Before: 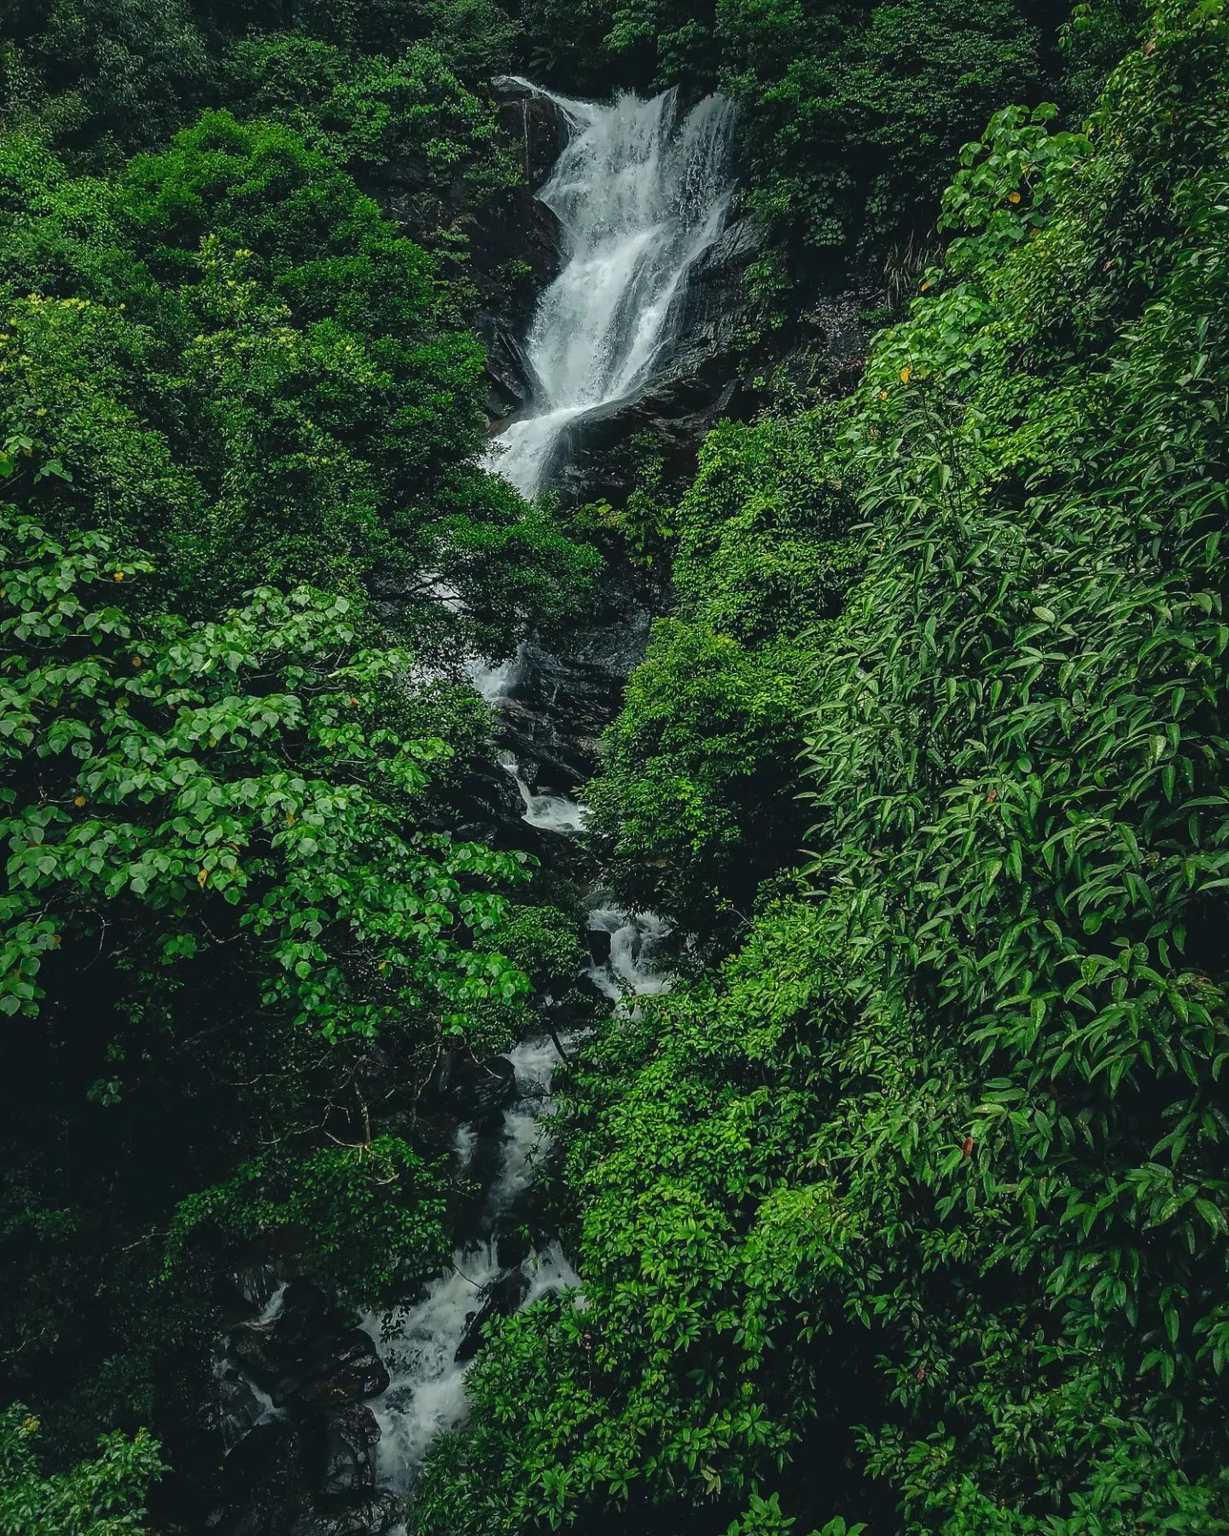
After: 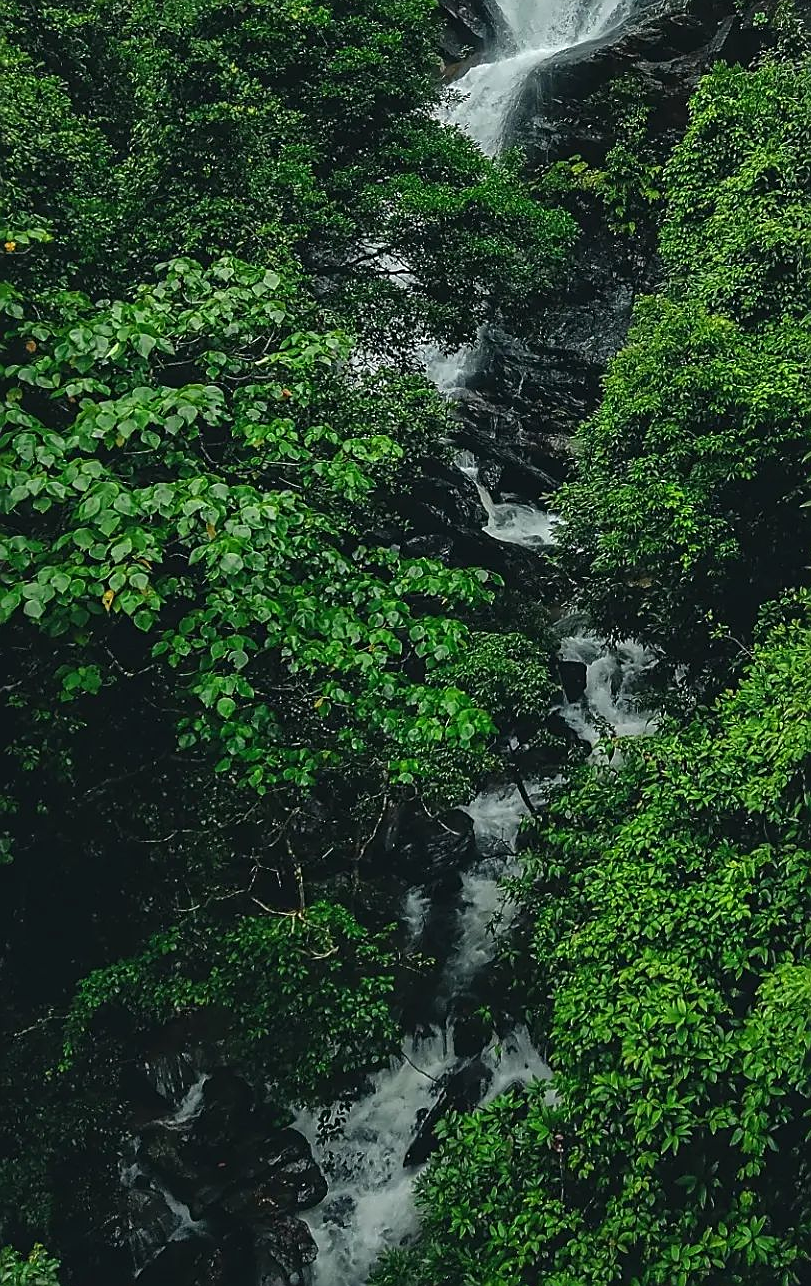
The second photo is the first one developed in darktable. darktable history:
sharpen: on, module defaults
crop: left 8.966%, top 23.852%, right 34.699%, bottom 4.703%
